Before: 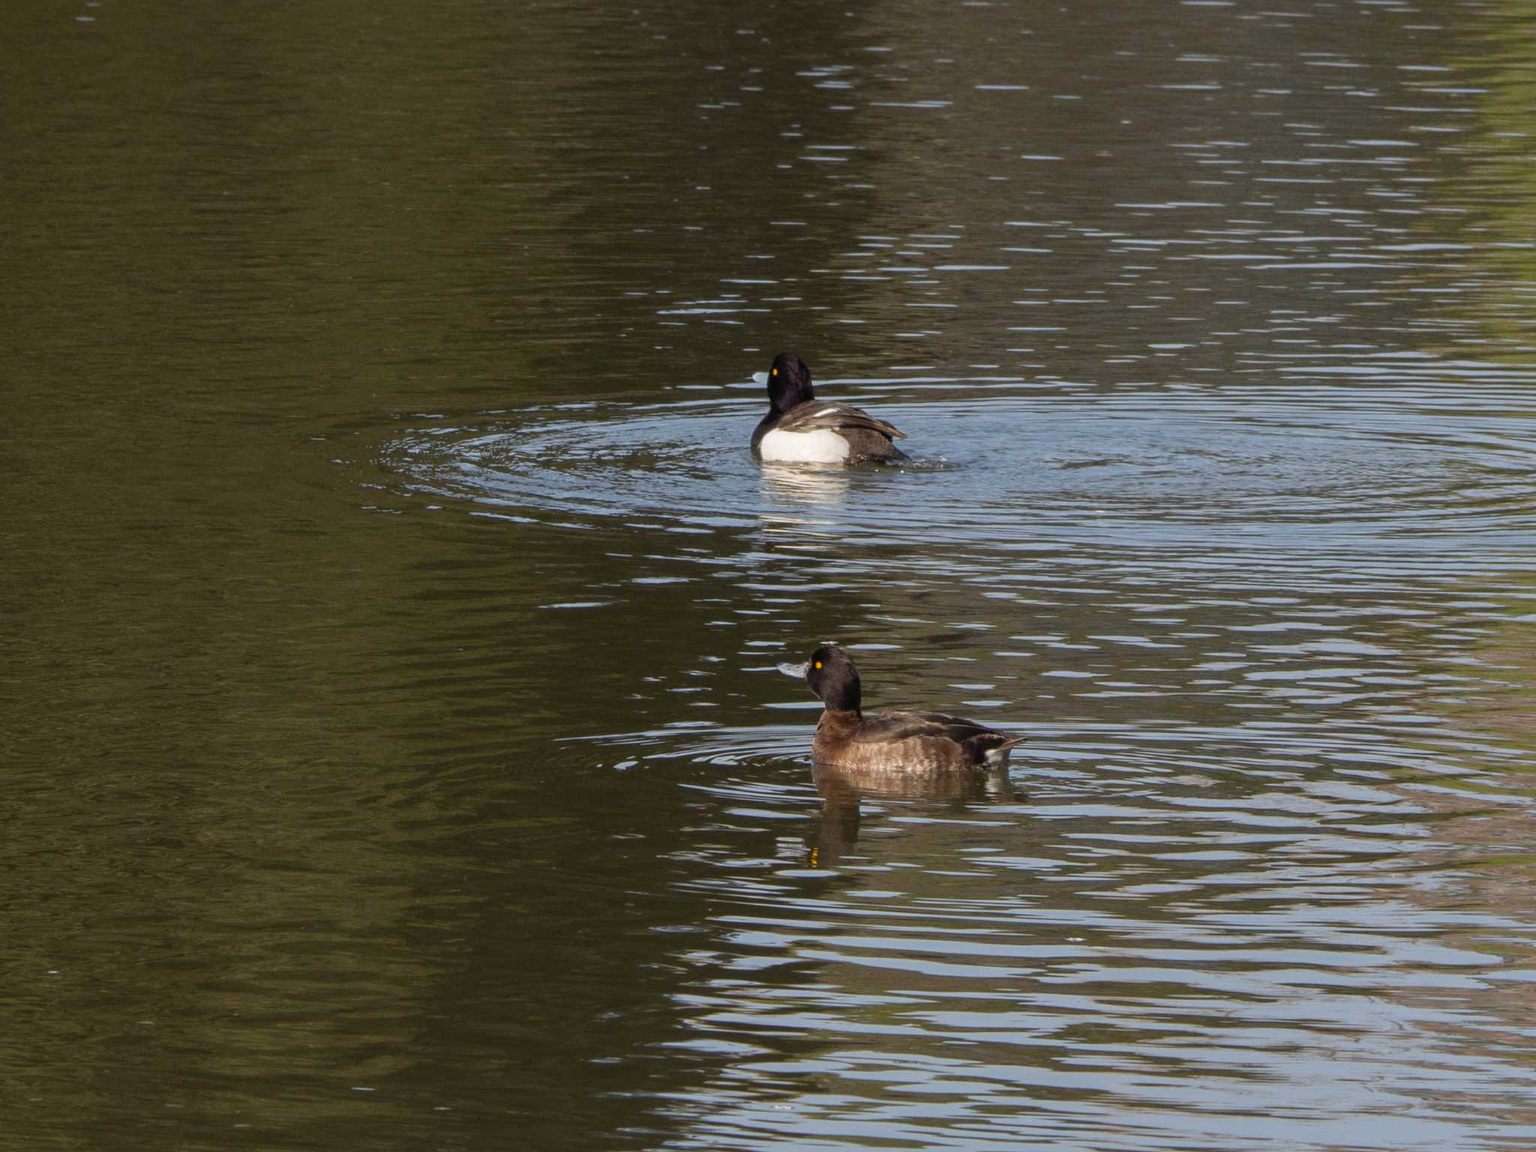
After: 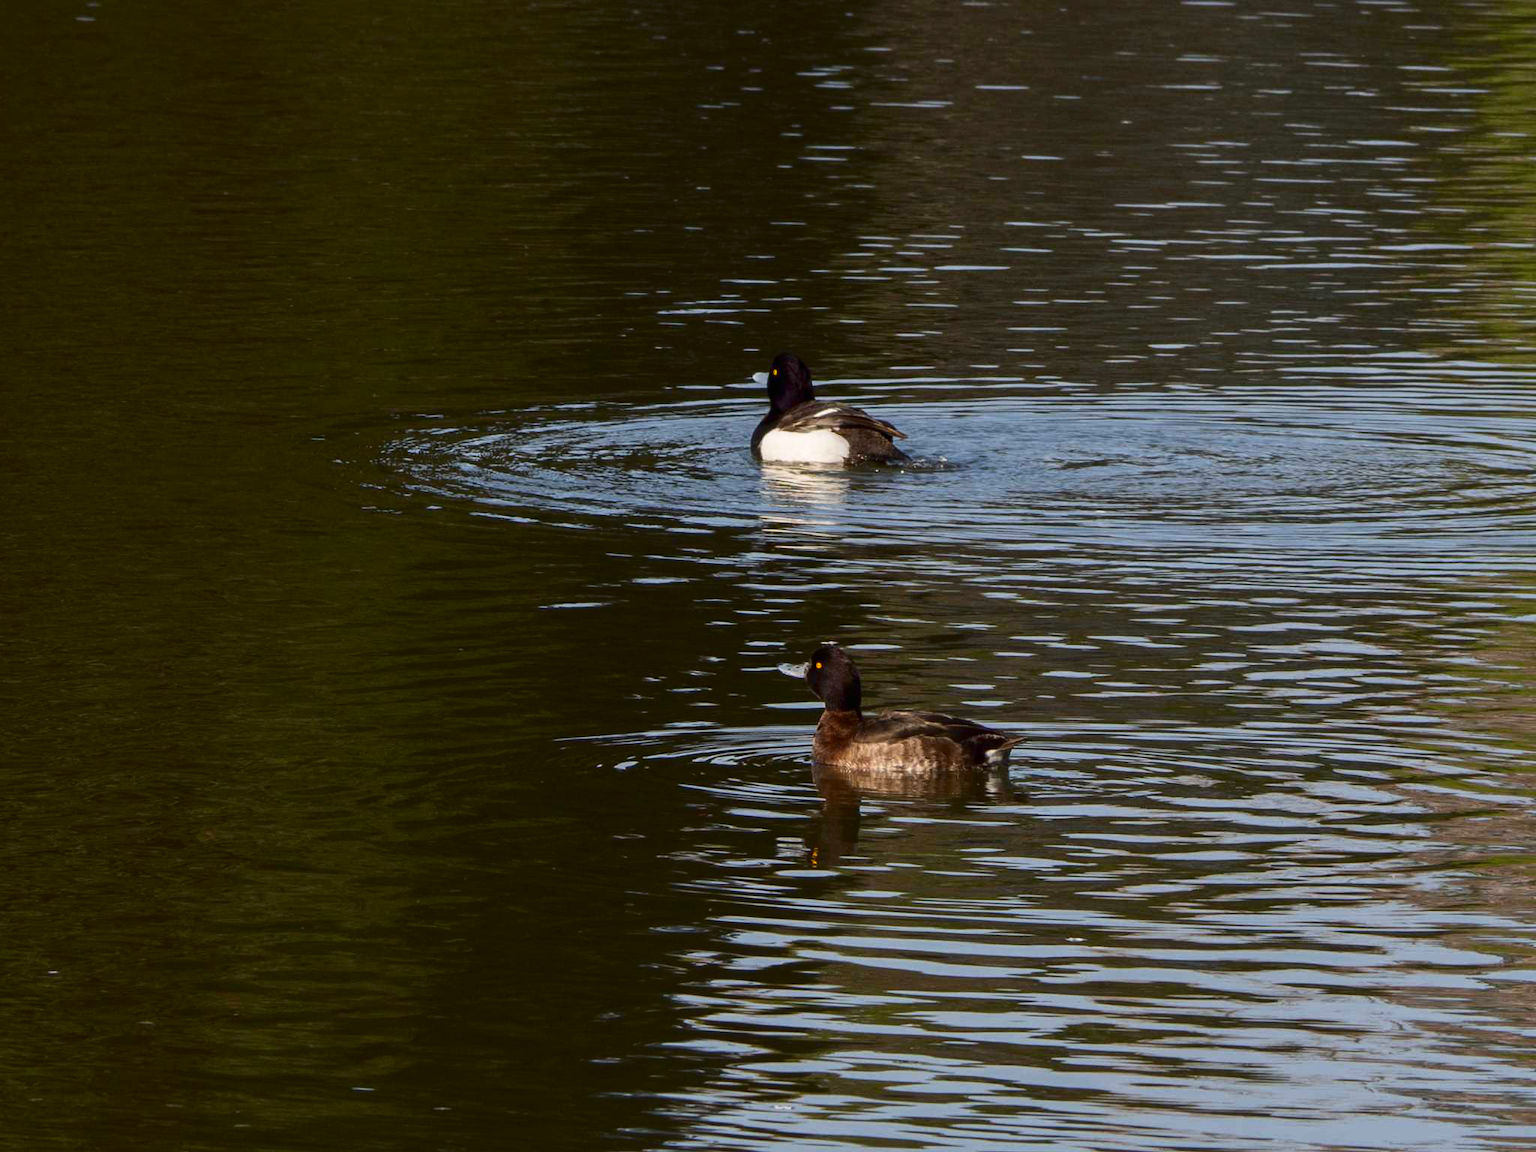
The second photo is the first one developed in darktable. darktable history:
white balance: emerald 1
contrast brightness saturation: contrast 0.21, brightness -0.11, saturation 0.21
